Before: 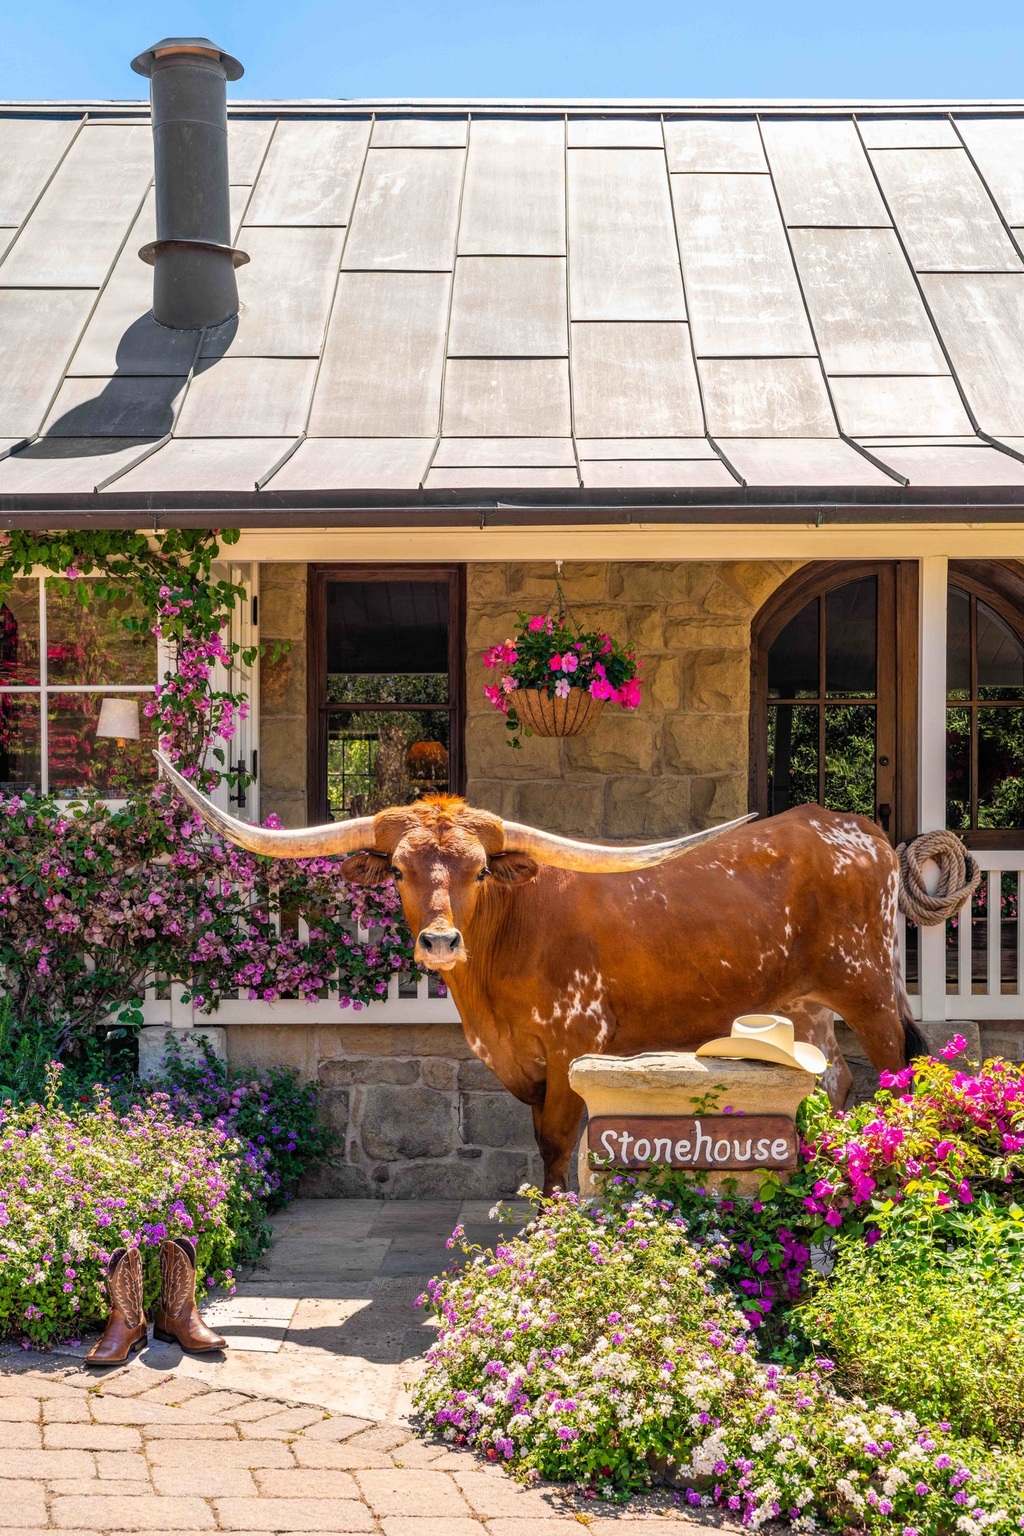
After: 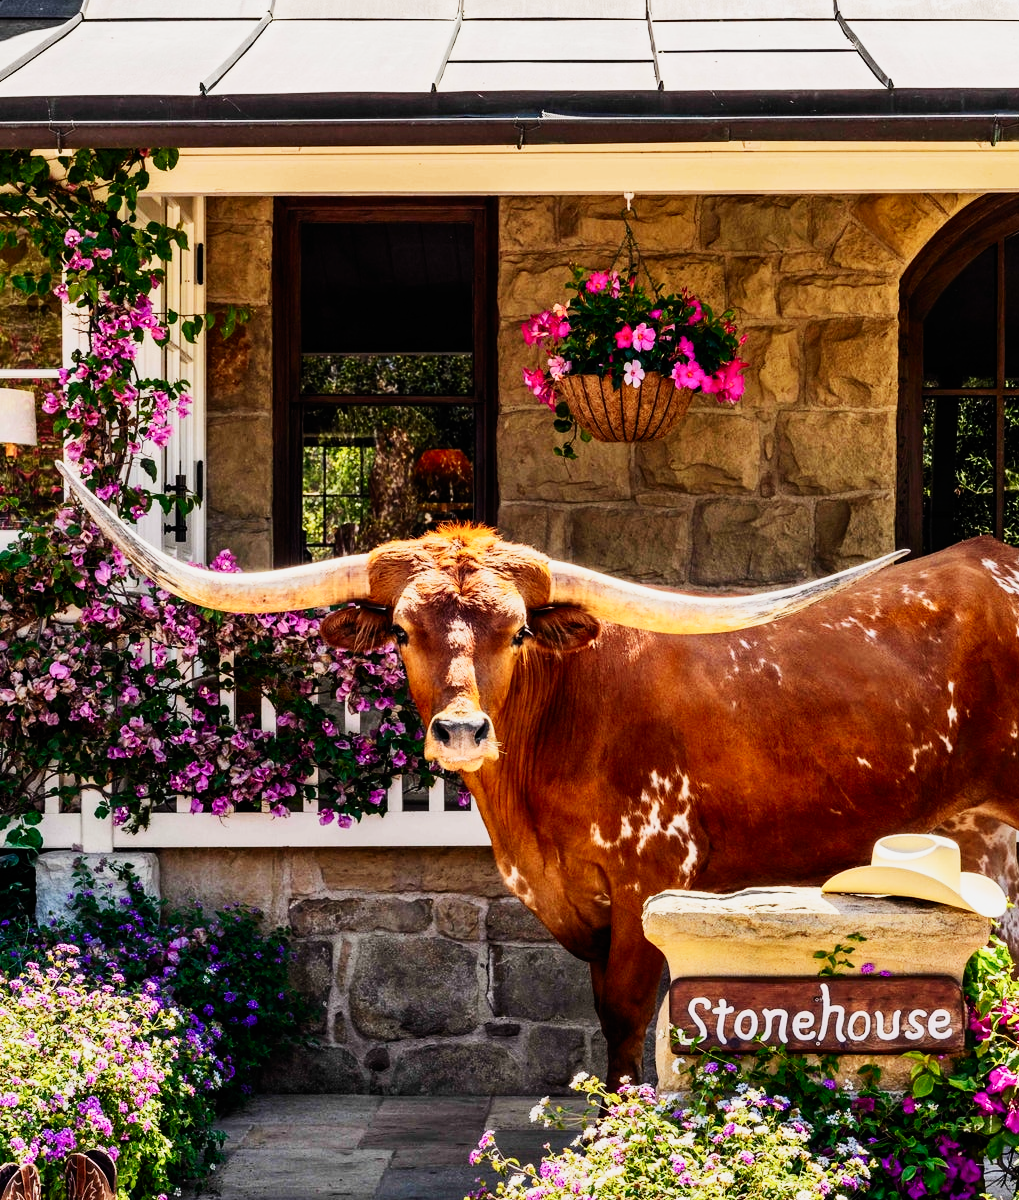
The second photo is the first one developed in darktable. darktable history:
shadows and highlights: radius 337.17, shadows 29.01, soften with gaussian
sigmoid: contrast 1.81, skew -0.21, preserve hue 0%, red attenuation 0.1, red rotation 0.035, green attenuation 0.1, green rotation -0.017, blue attenuation 0.15, blue rotation -0.052, base primaries Rec2020
contrast brightness saturation: contrast 0.24, brightness 0.09
crop: left 11.123%, top 27.61%, right 18.3%, bottom 17.034%
